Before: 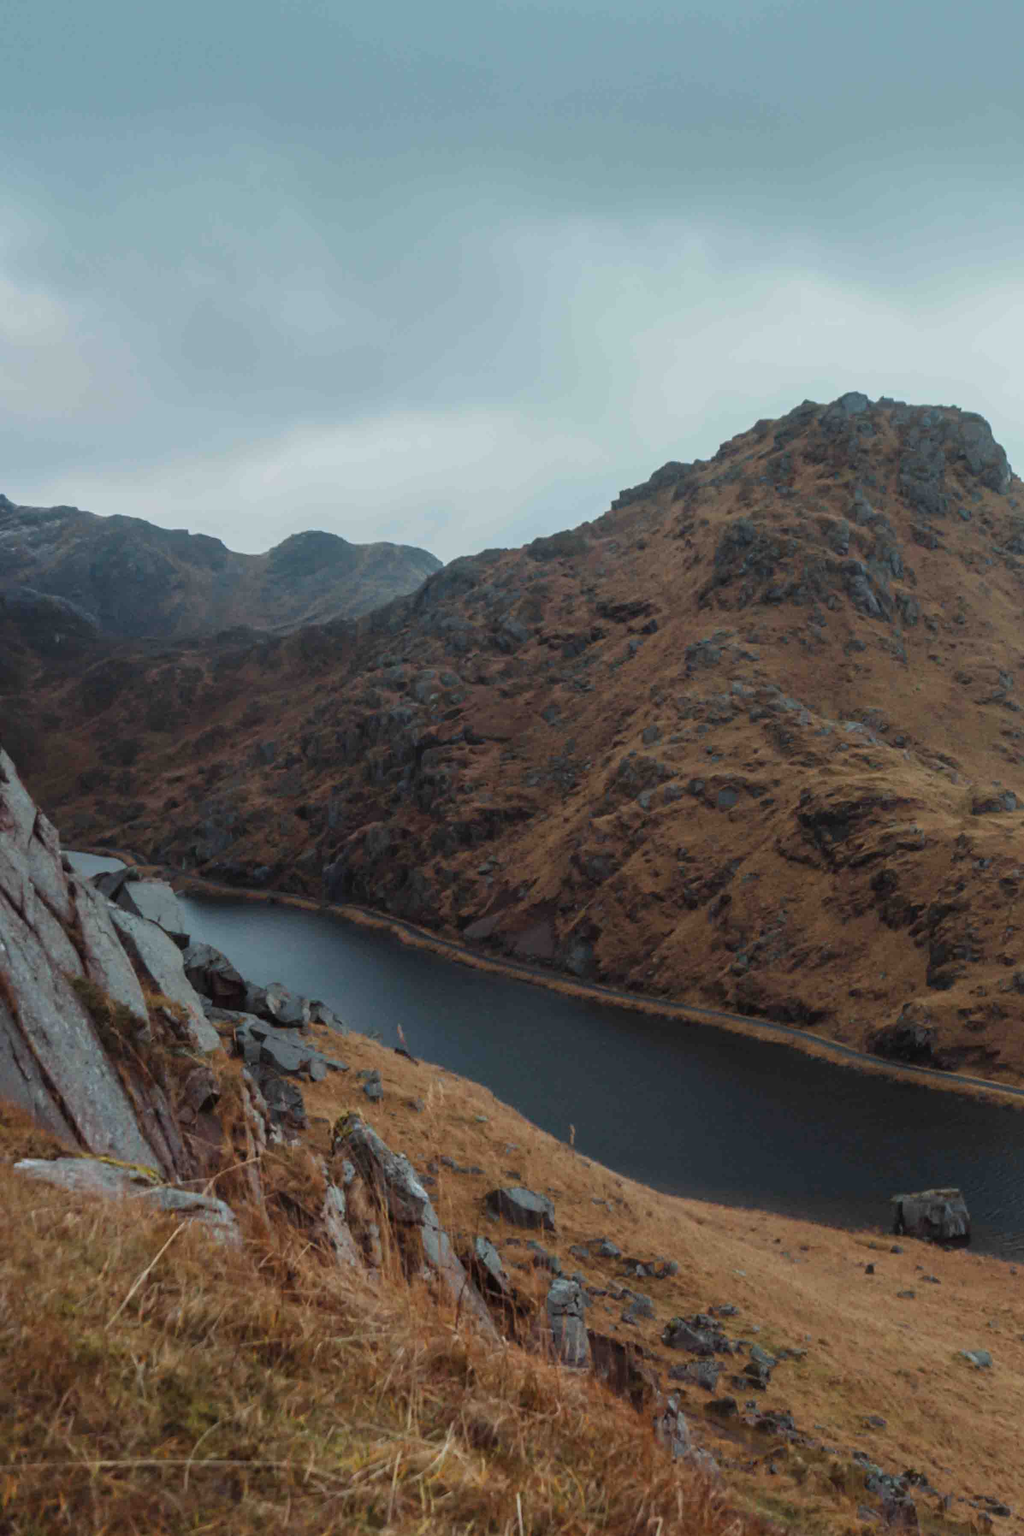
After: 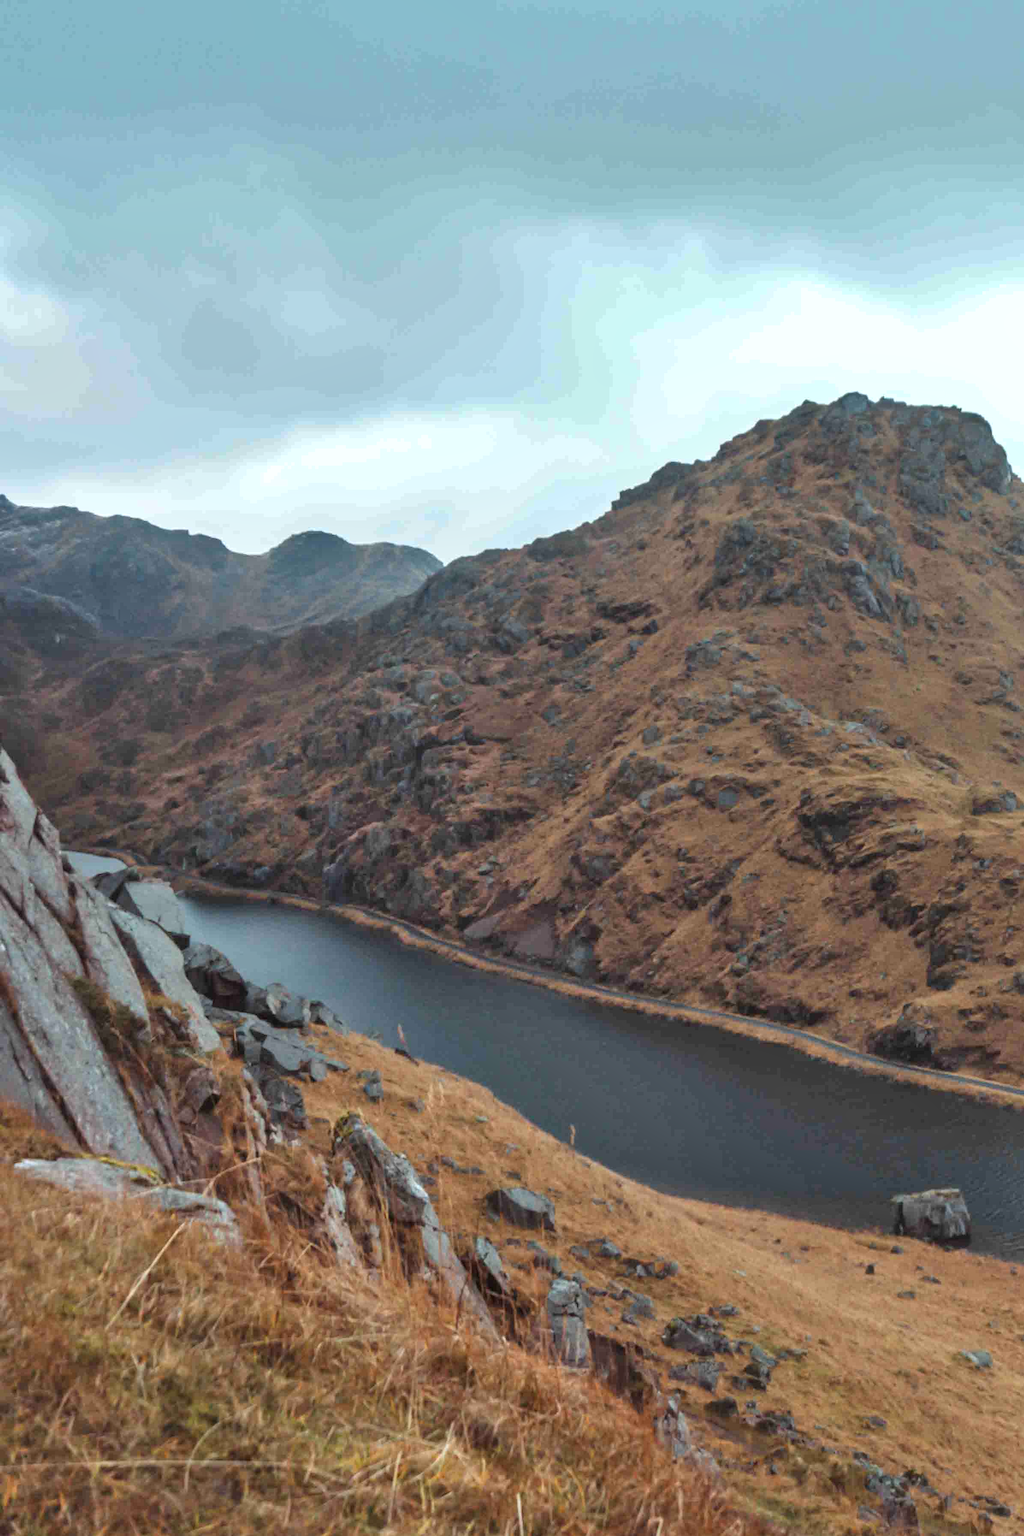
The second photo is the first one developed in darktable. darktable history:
shadows and highlights: shadows 58.78, soften with gaussian
exposure: black level correction 0, exposure 0.703 EV, compensate highlight preservation false
